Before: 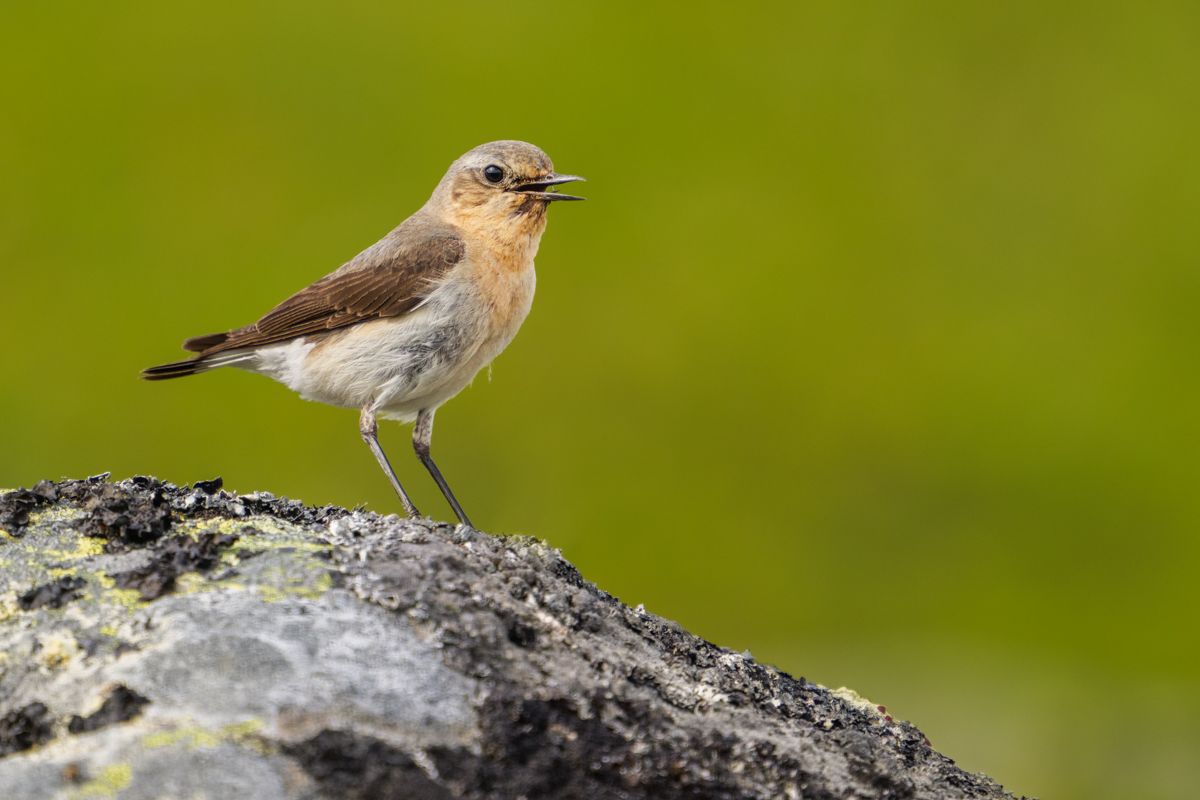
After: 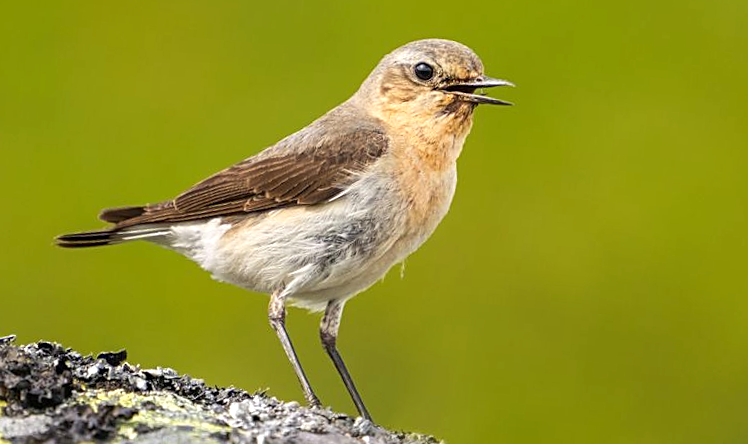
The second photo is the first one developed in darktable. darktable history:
crop and rotate: angle -4.99°, left 2.122%, top 6.945%, right 27.566%, bottom 30.519%
sharpen: on, module defaults
exposure: exposure 0.376 EV, compensate highlight preservation false
tone equalizer: on, module defaults
